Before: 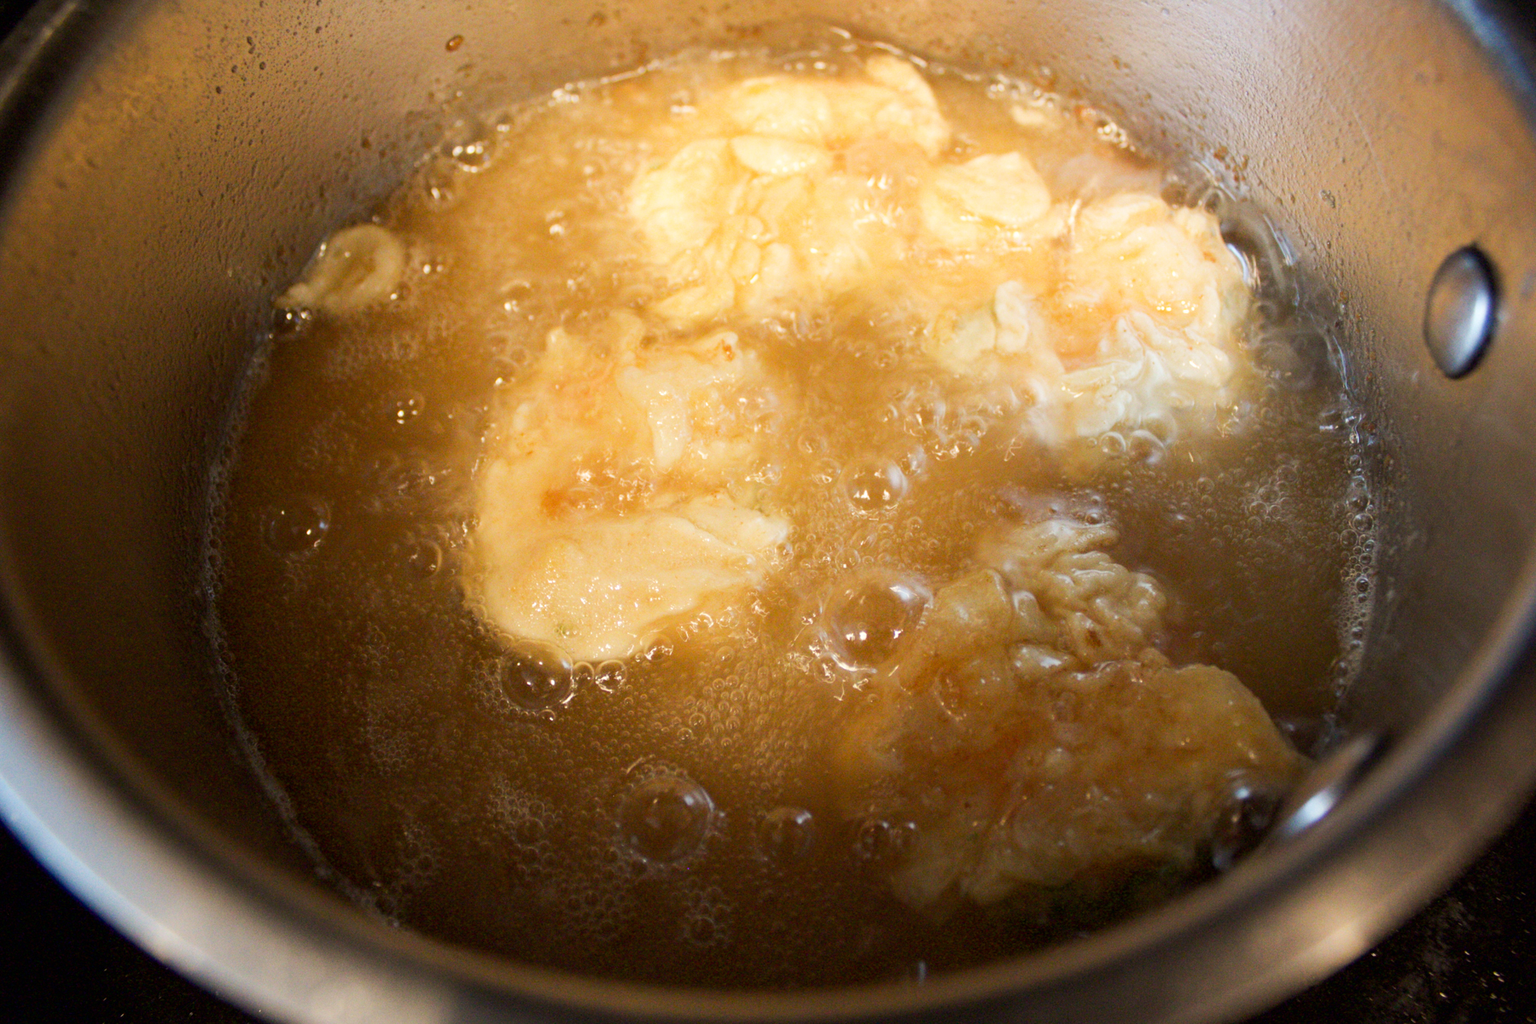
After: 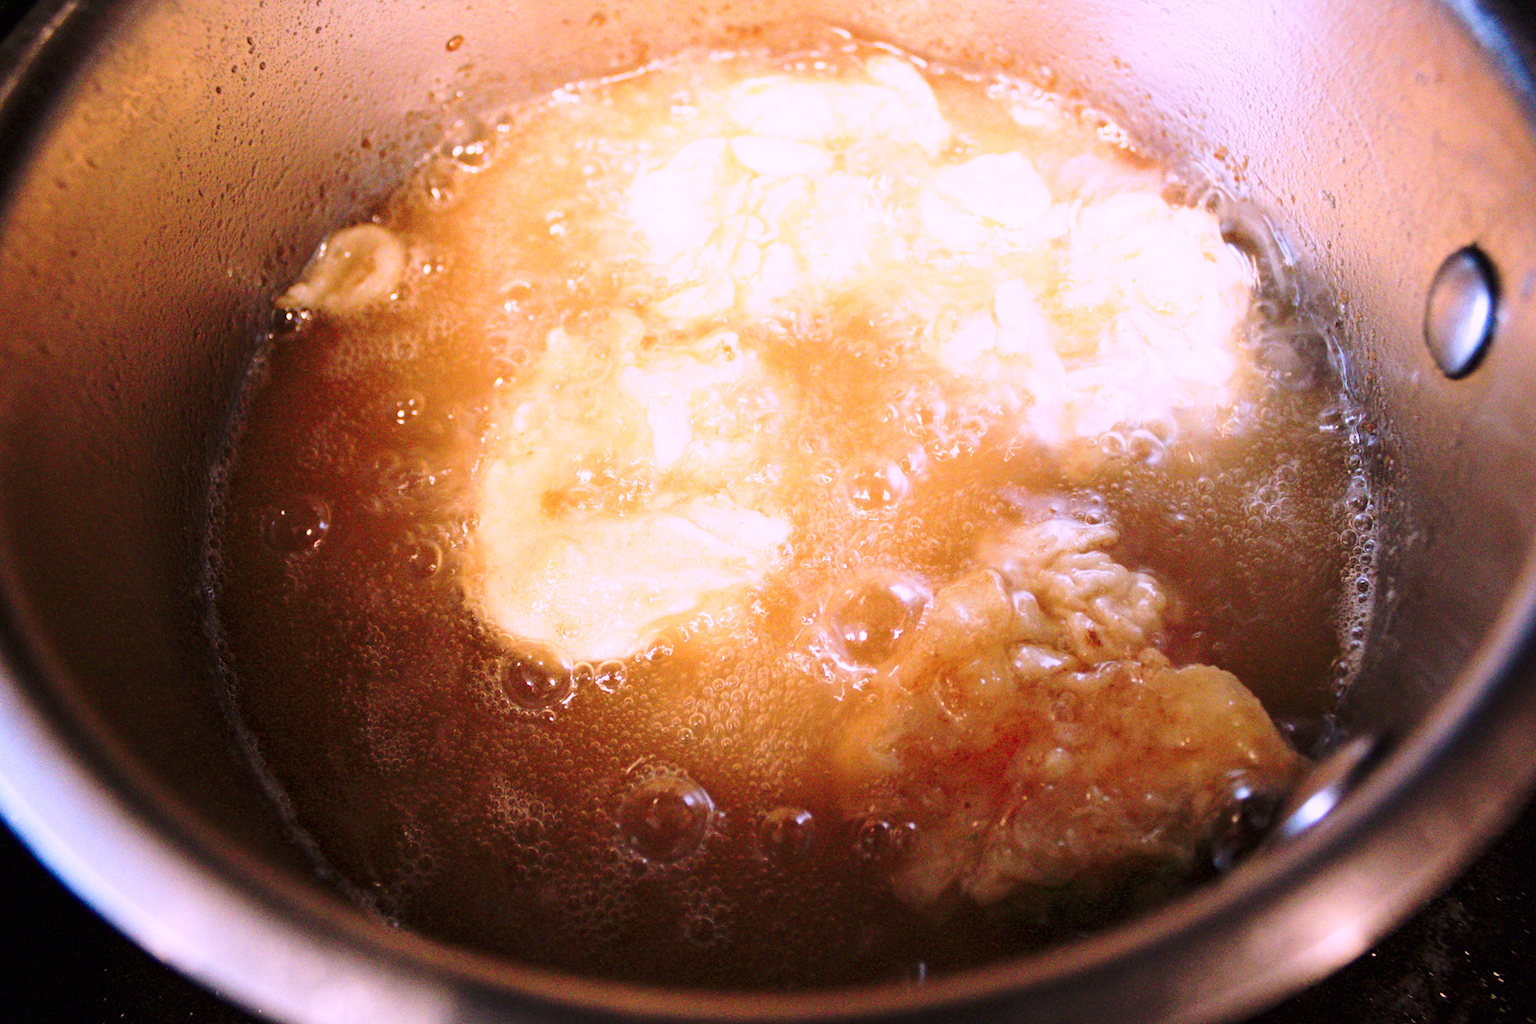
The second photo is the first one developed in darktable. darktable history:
color correction: highlights a* 15.03, highlights b* -25.07
white balance: emerald 1
base curve: curves: ch0 [(0, 0) (0.036, 0.037) (0.121, 0.228) (0.46, 0.76) (0.859, 0.983) (1, 1)], preserve colors none
